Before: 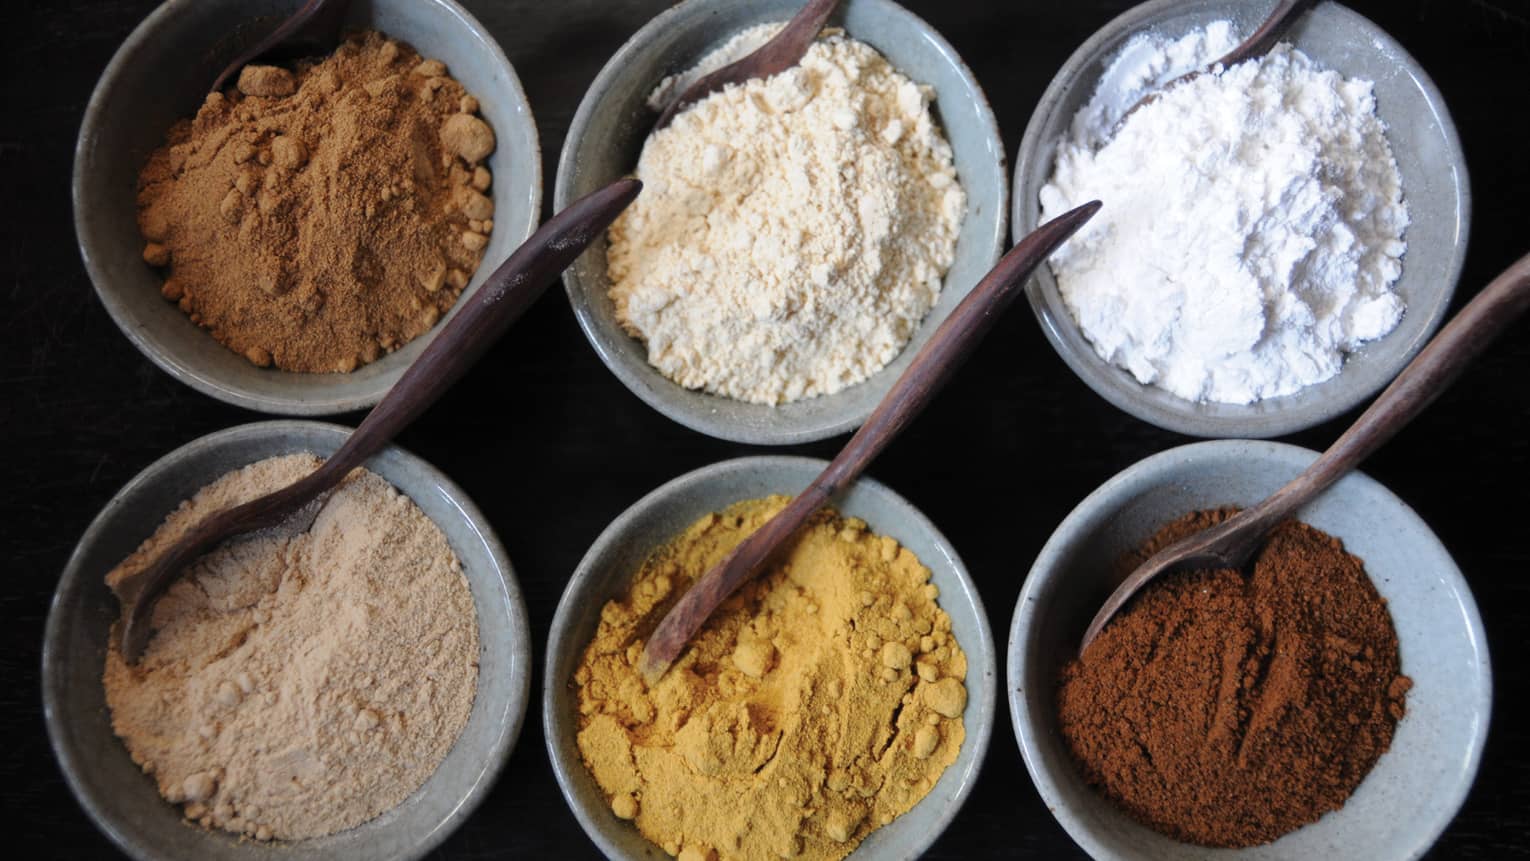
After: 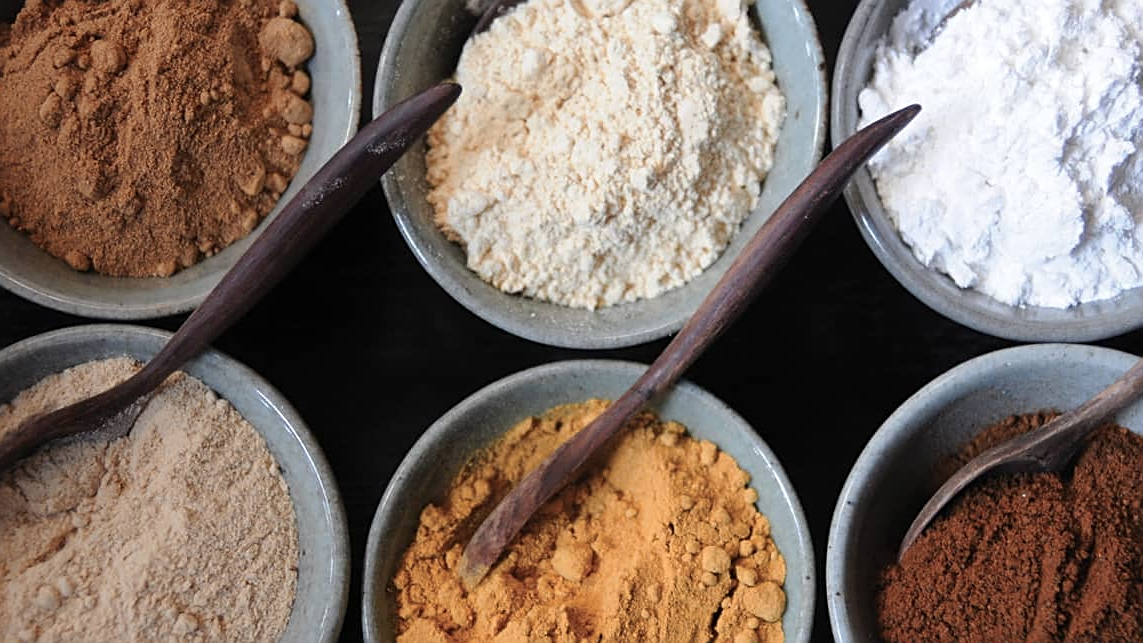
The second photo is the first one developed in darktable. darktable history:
crop and rotate: left 11.831%, top 11.346%, right 13.429%, bottom 13.899%
color zones: curves: ch1 [(0, 0.469) (0.072, 0.457) (0.243, 0.494) (0.429, 0.5) (0.571, 0.5) (0.714, 0.5) (0.857, 0.5) (1, 0.469)]; ch2 [(0, 0.499) (0.143, 0.467) (0.242, 0.436) (0.429, 0.493) (0.571, 0.5) (0.714, 0.5) (0.857, 0.5) (1, 0.499)]
sharpen: on, module defaults
